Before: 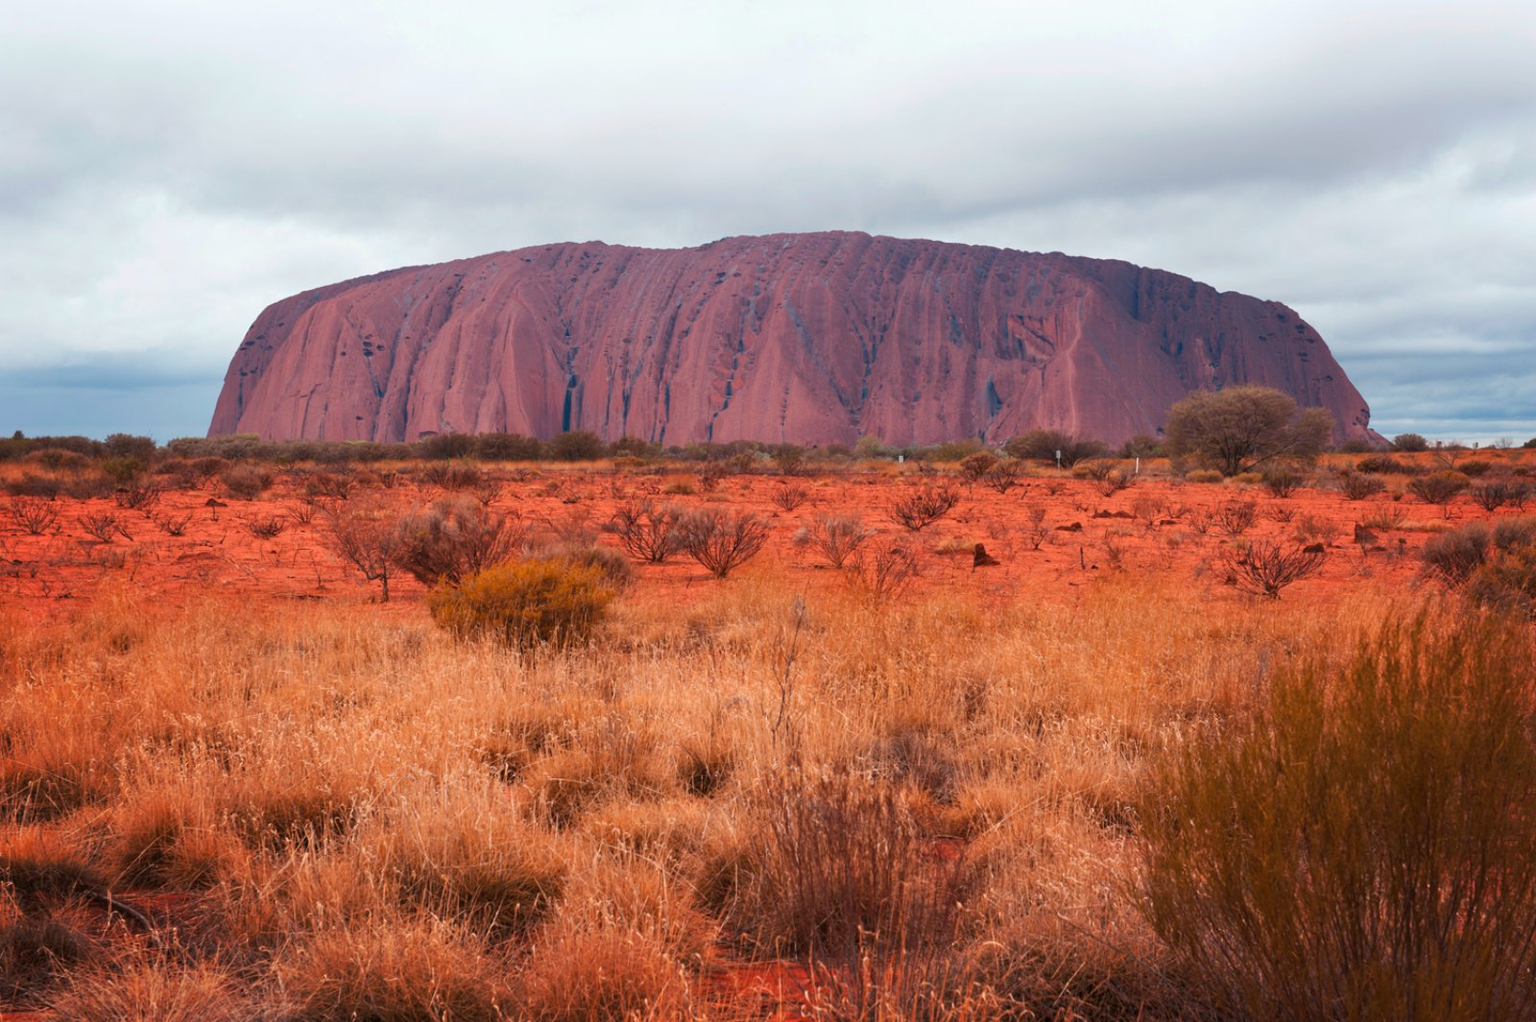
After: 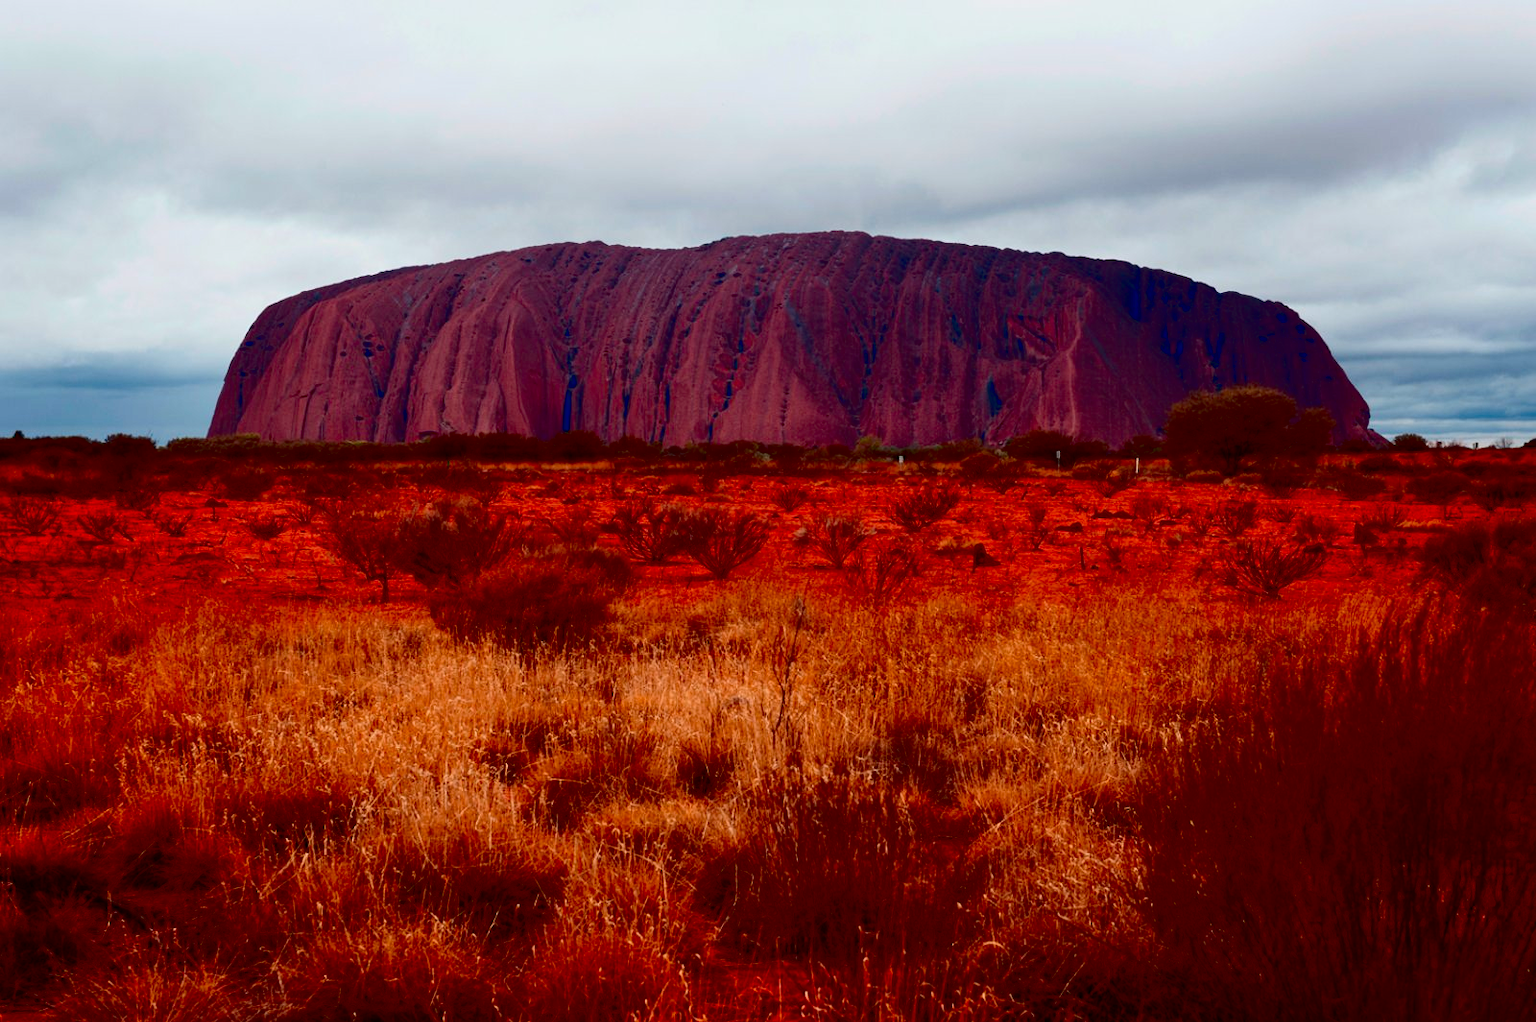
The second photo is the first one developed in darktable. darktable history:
exposure: black level correction 0.046, exposure -0.228 EV, compensate highlight preservation false
contrast brightness saturation: contrast 0.22, brightness -0.19, saturation 0.24
